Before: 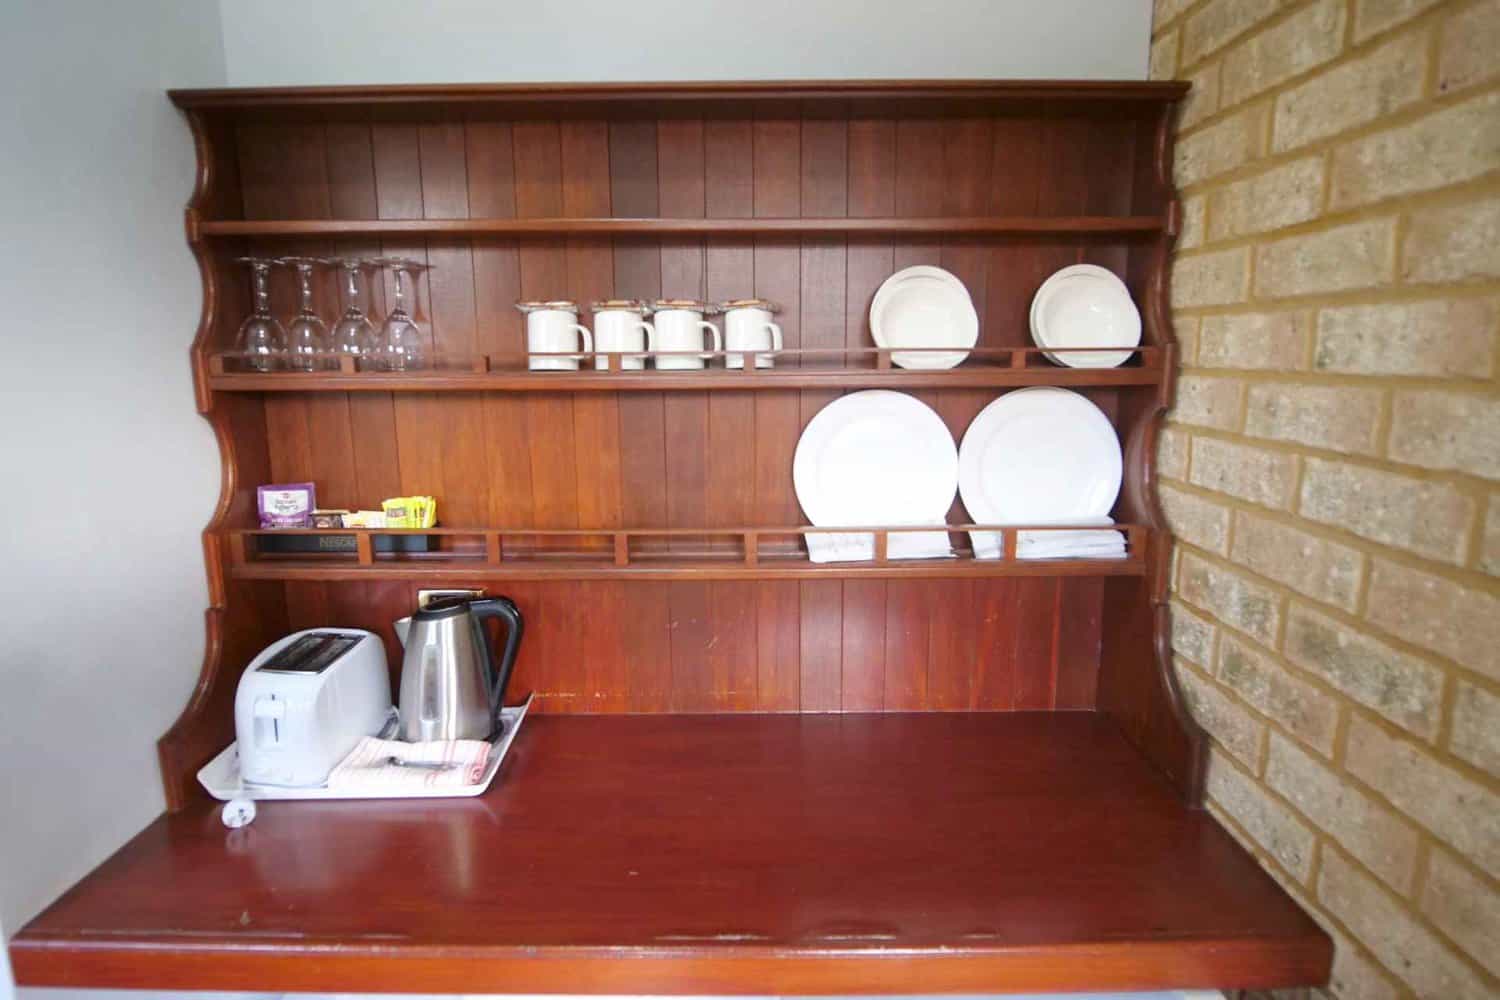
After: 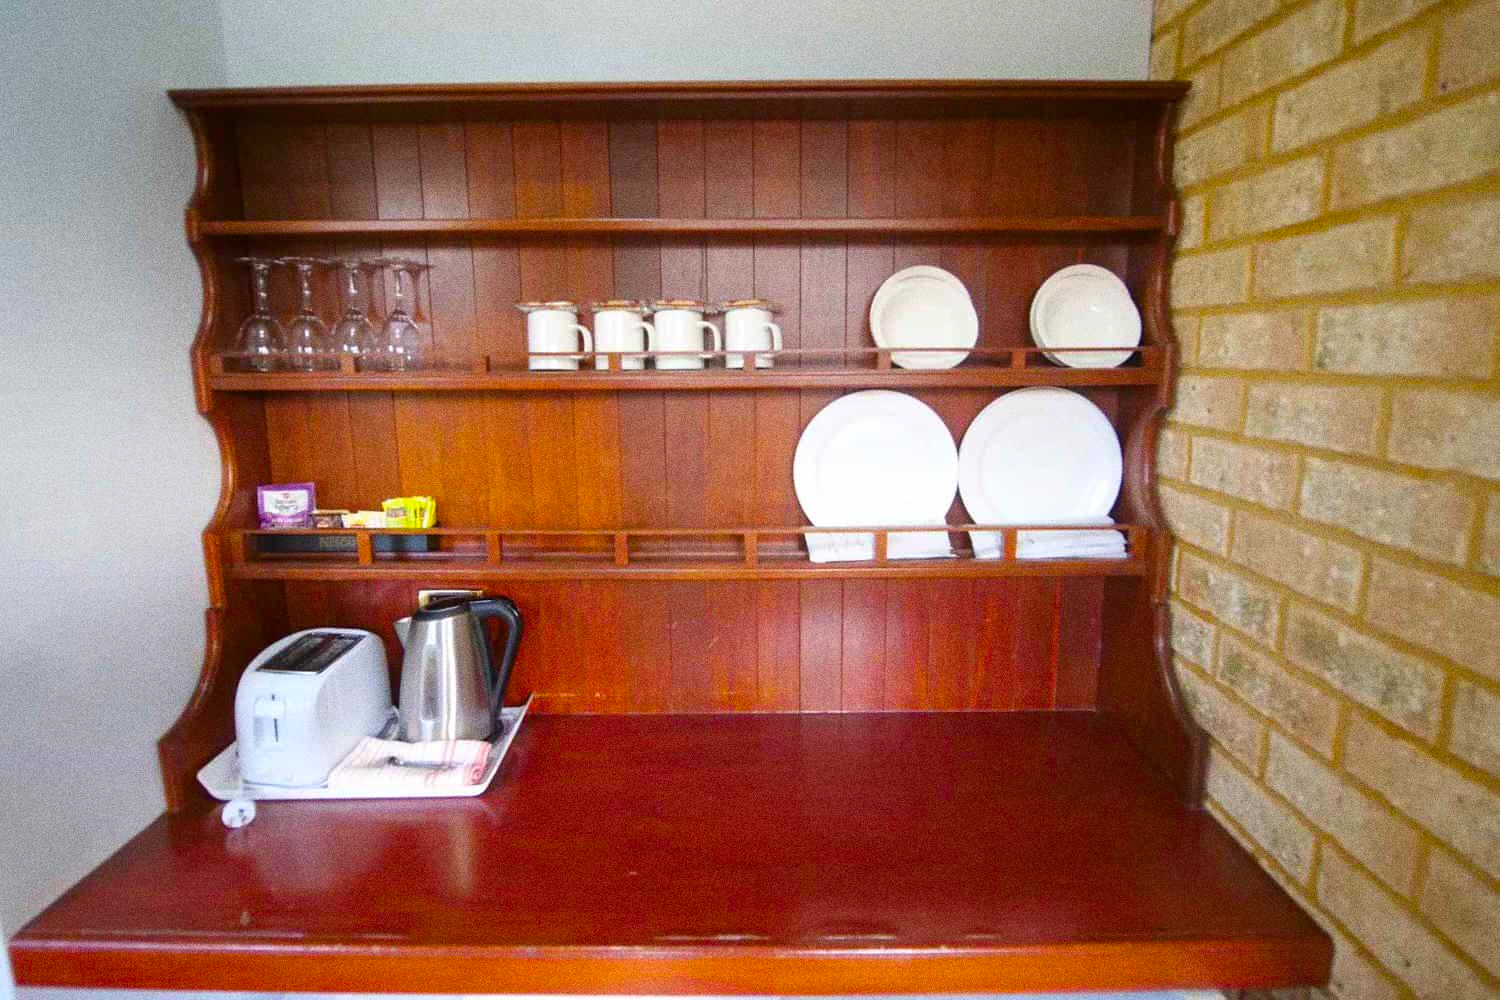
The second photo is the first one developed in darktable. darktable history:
grain: coarseness 0.09 ISO, strength 40%
color balance rgb: perceptual saturation grading › global saturation 40%, global vibrance 15%
